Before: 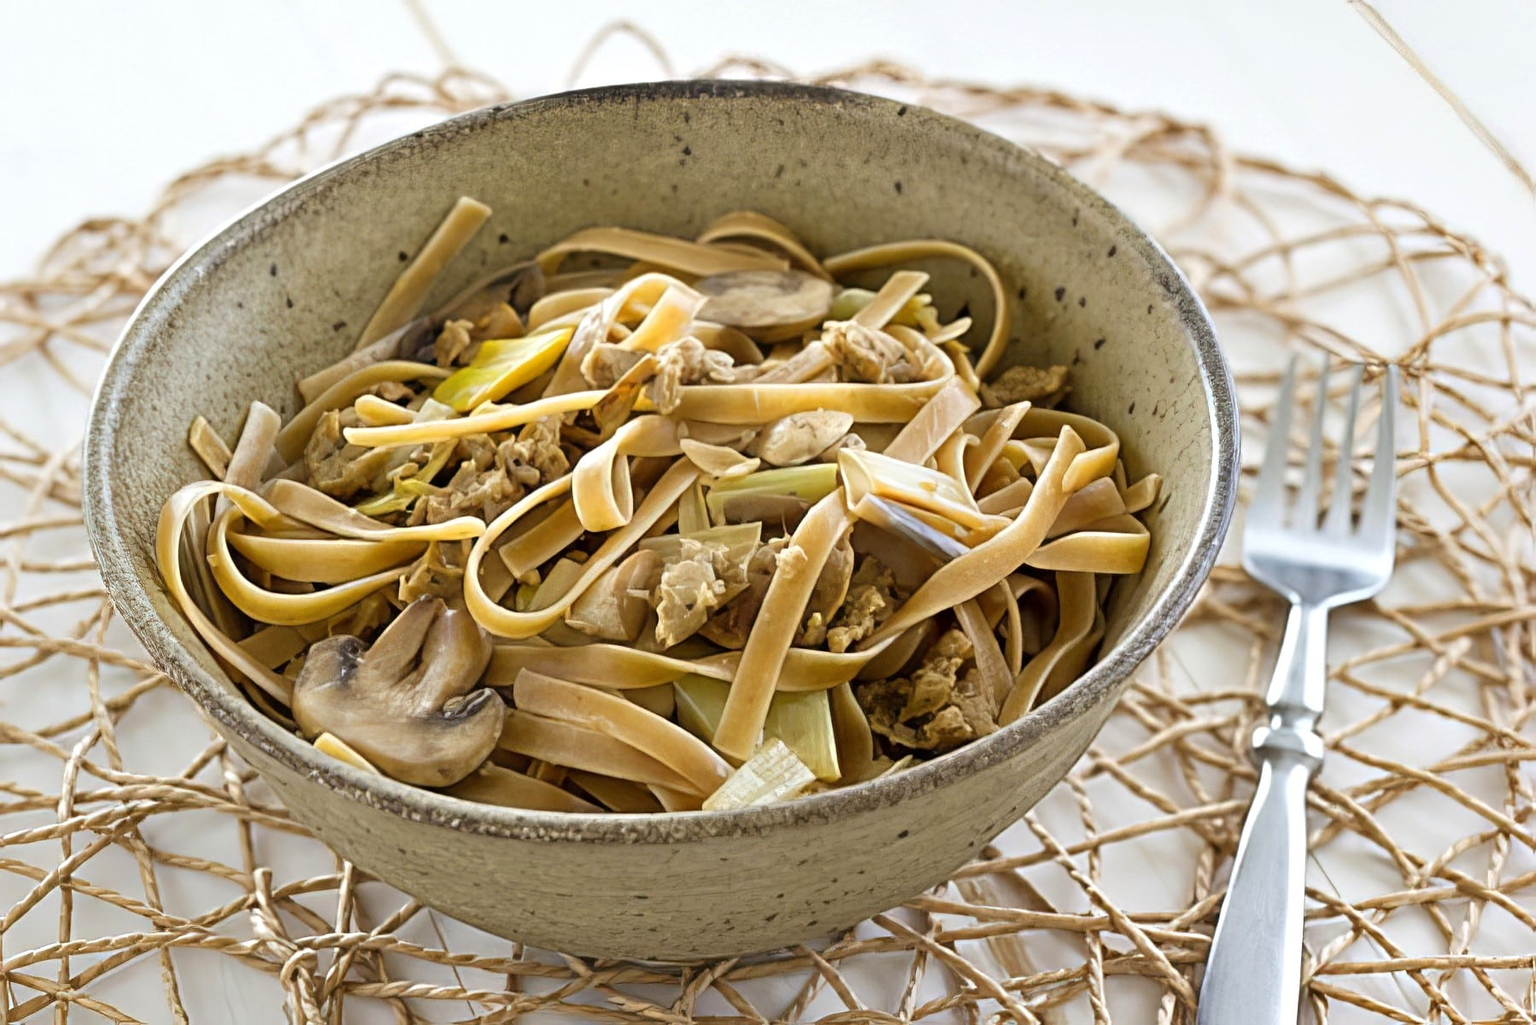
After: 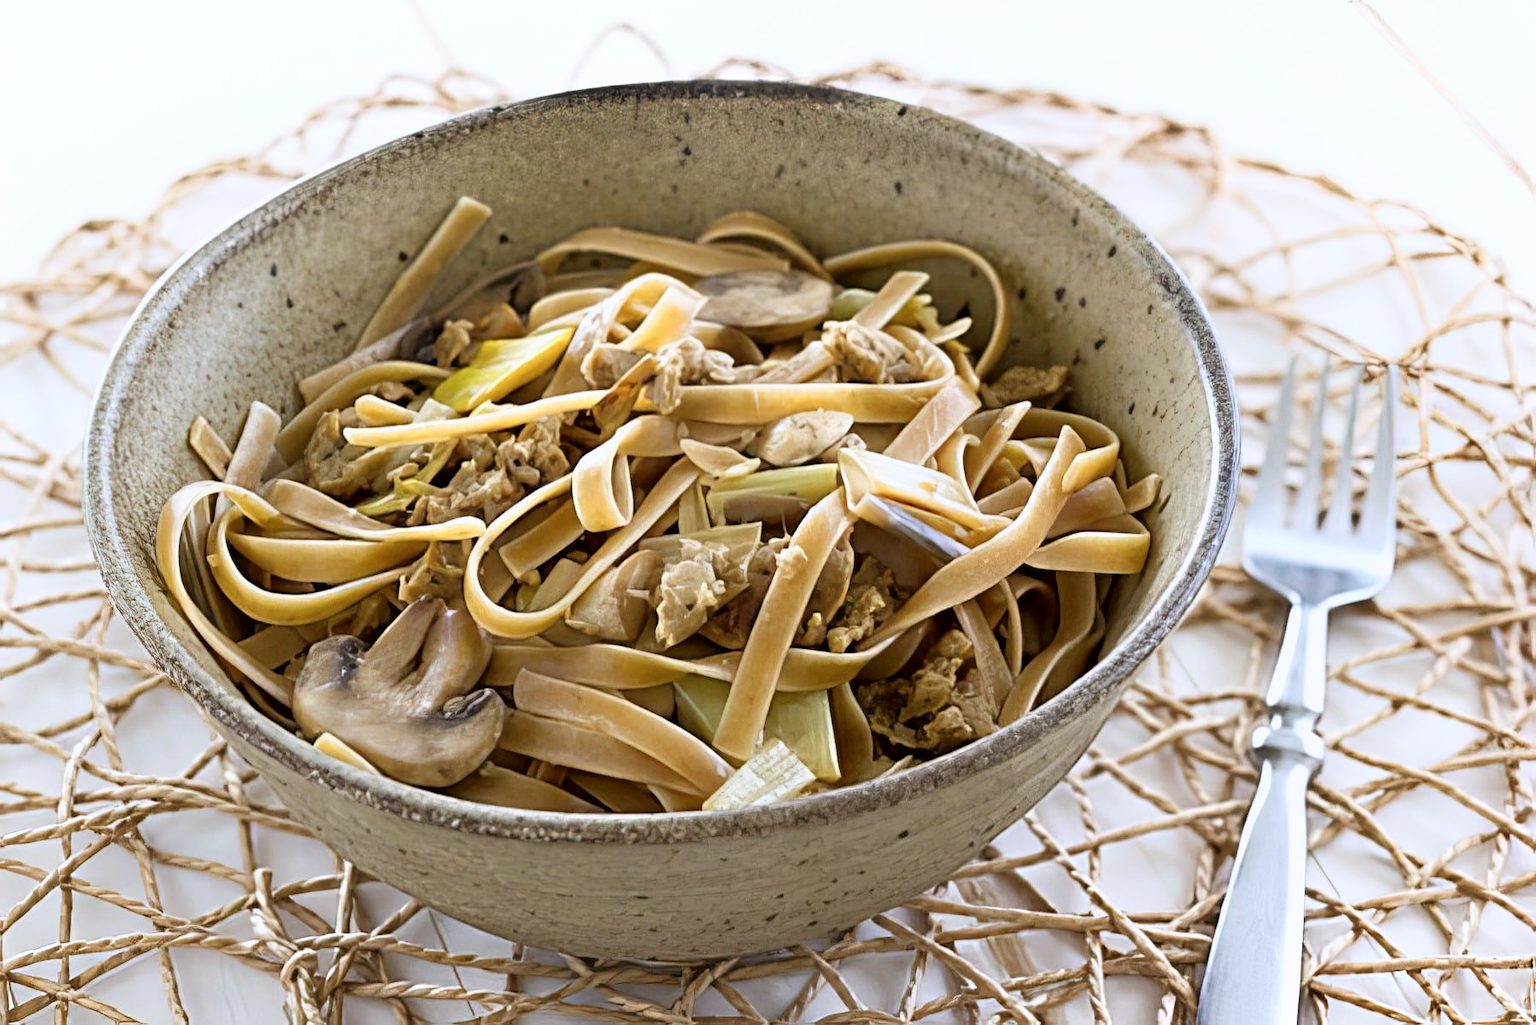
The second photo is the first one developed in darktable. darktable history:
color calibration: illuminant as shot in camera, x 0.358, y 0.373, temperature 4628.91 K
shadows and highlights: shadows -62.32, white point adjustment -5.22, highlights 61.59
